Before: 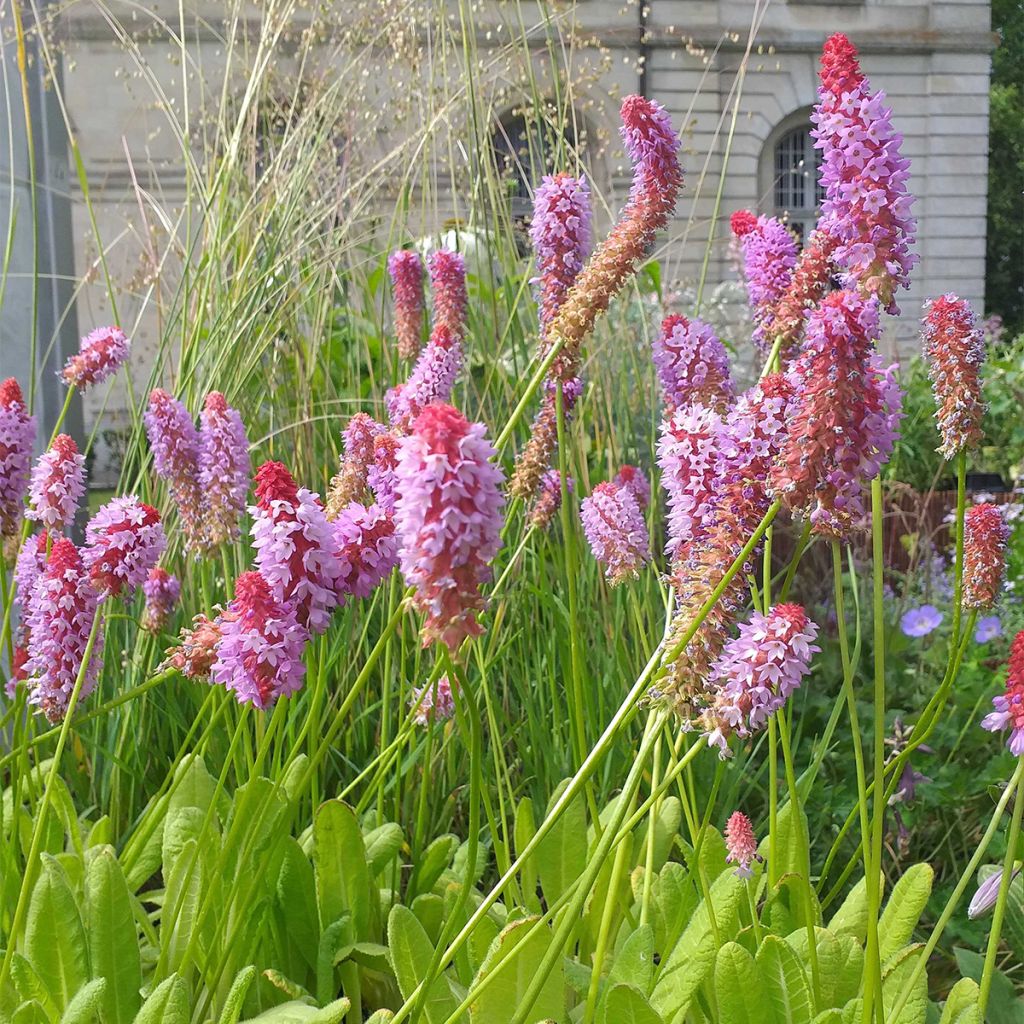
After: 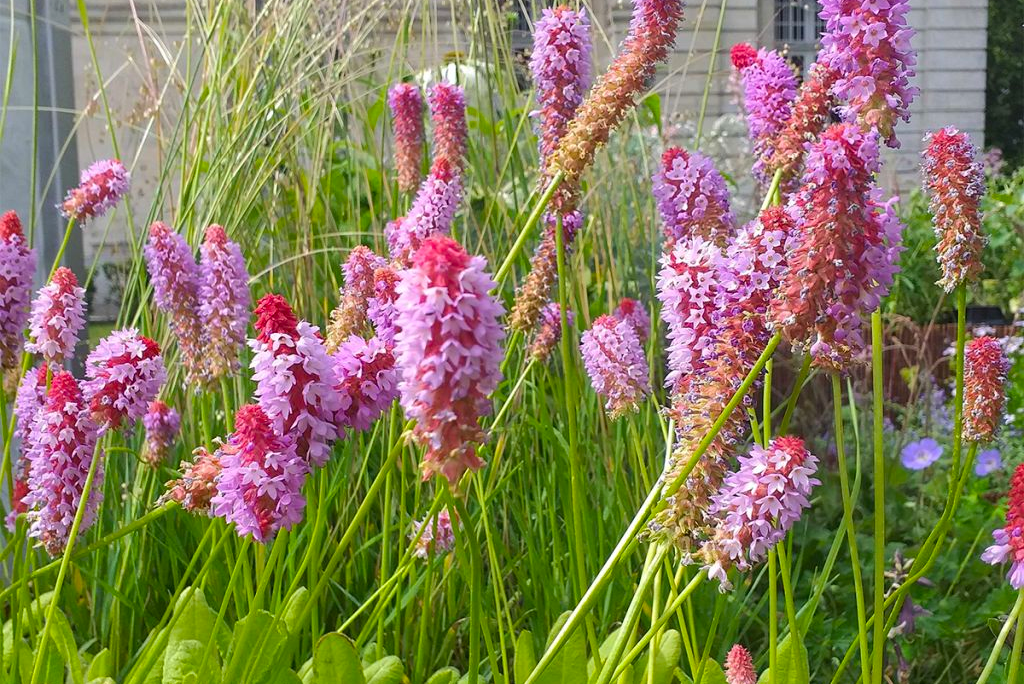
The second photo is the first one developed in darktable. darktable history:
crop: top 16.379%, bottom 16.731%
tone equalizer: edges refinement/feathering 500, mask exposure compensation -1.57 EV, preserve details no
color balance rgb: shadows lift › luminance -9.944%, perceptual saturation grading › global saturation 18.562%, global vibrance 6.28%
